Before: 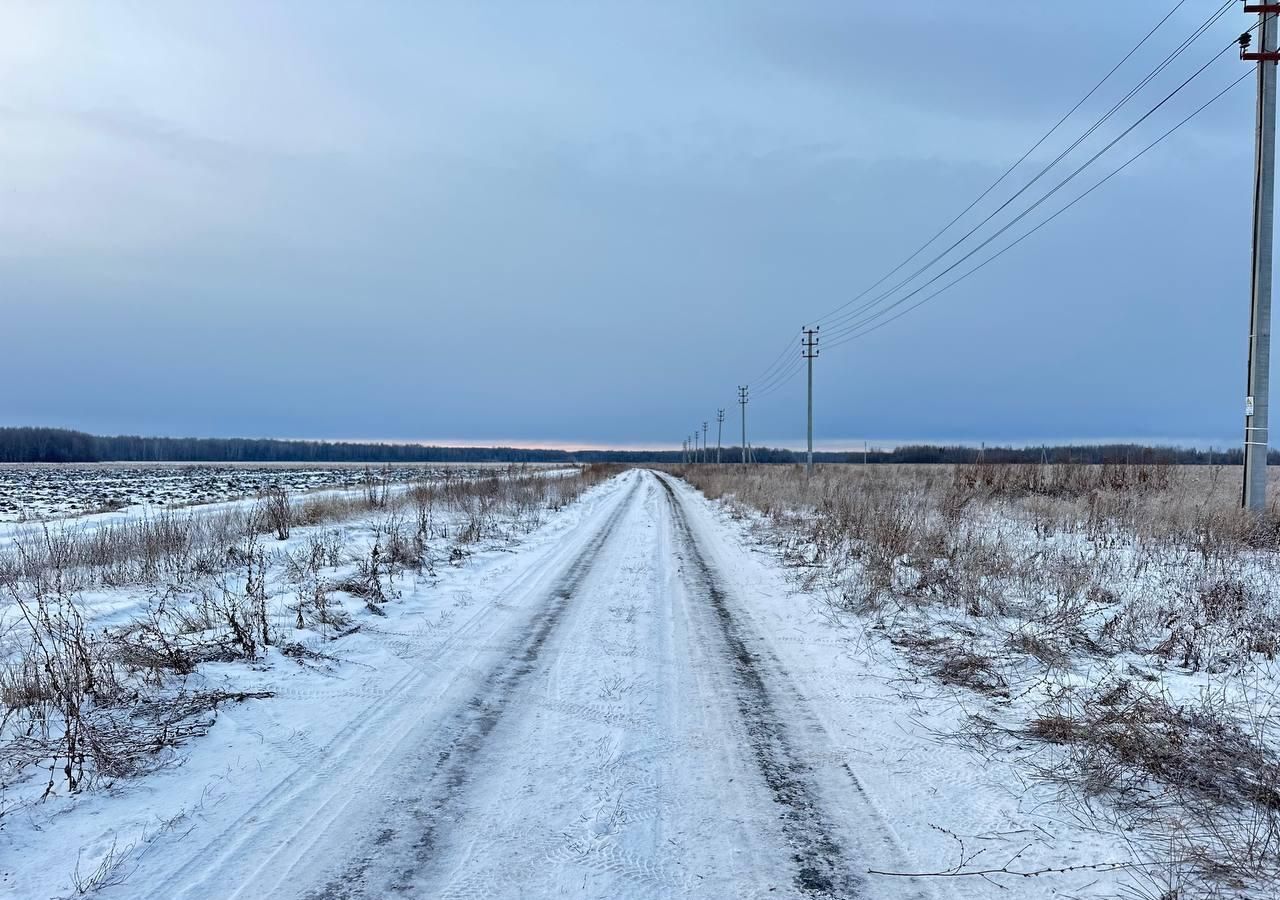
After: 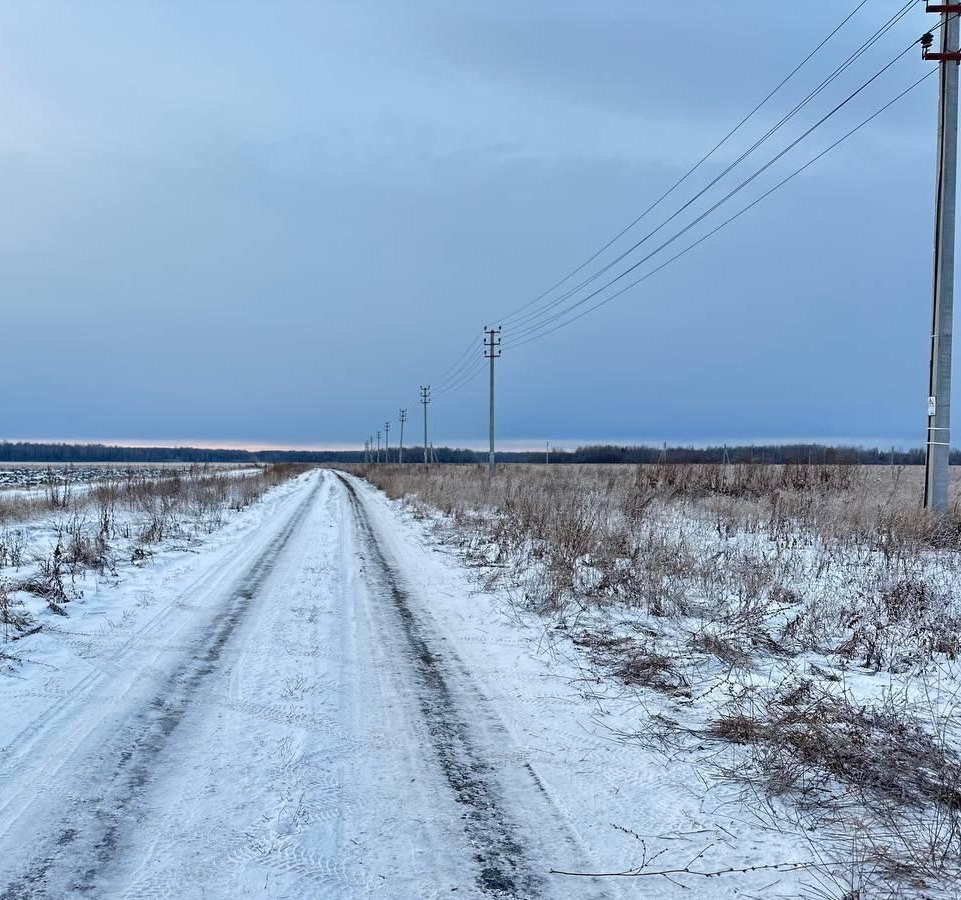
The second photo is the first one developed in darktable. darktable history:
crop and rotate: left 24.871%
